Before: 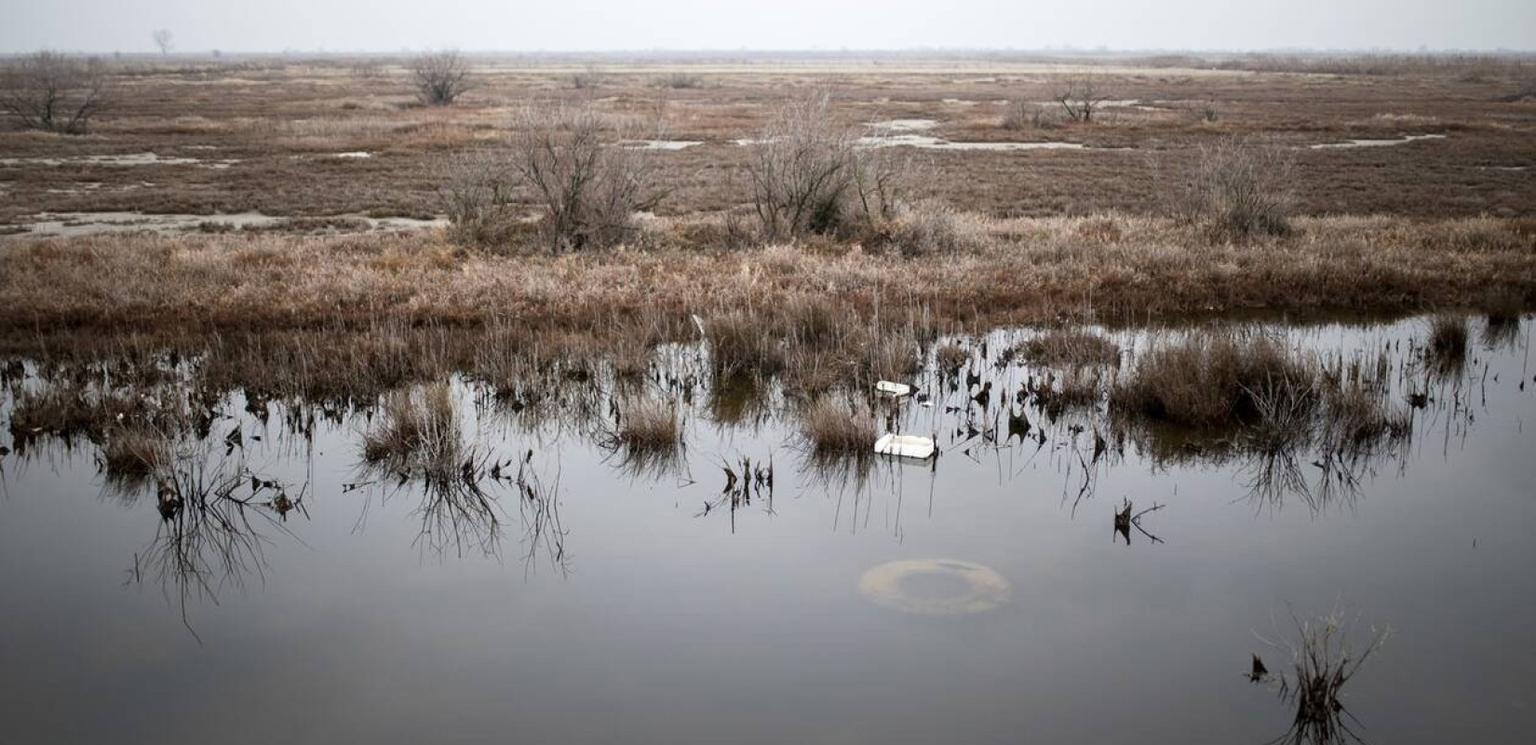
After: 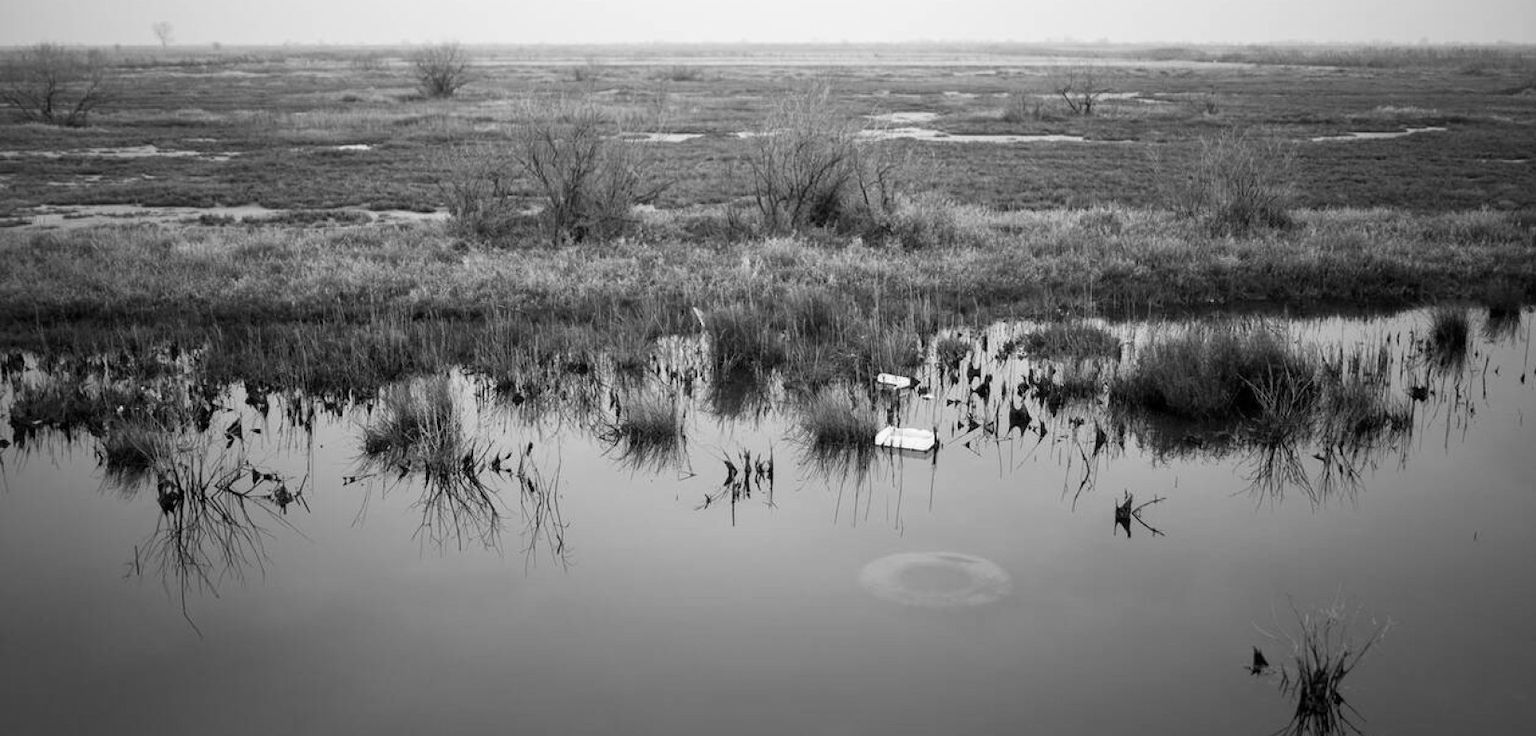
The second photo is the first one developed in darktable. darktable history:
crop: top 1.049%, right 0.001%
monochrome: a 32, b 64, size 2.3
